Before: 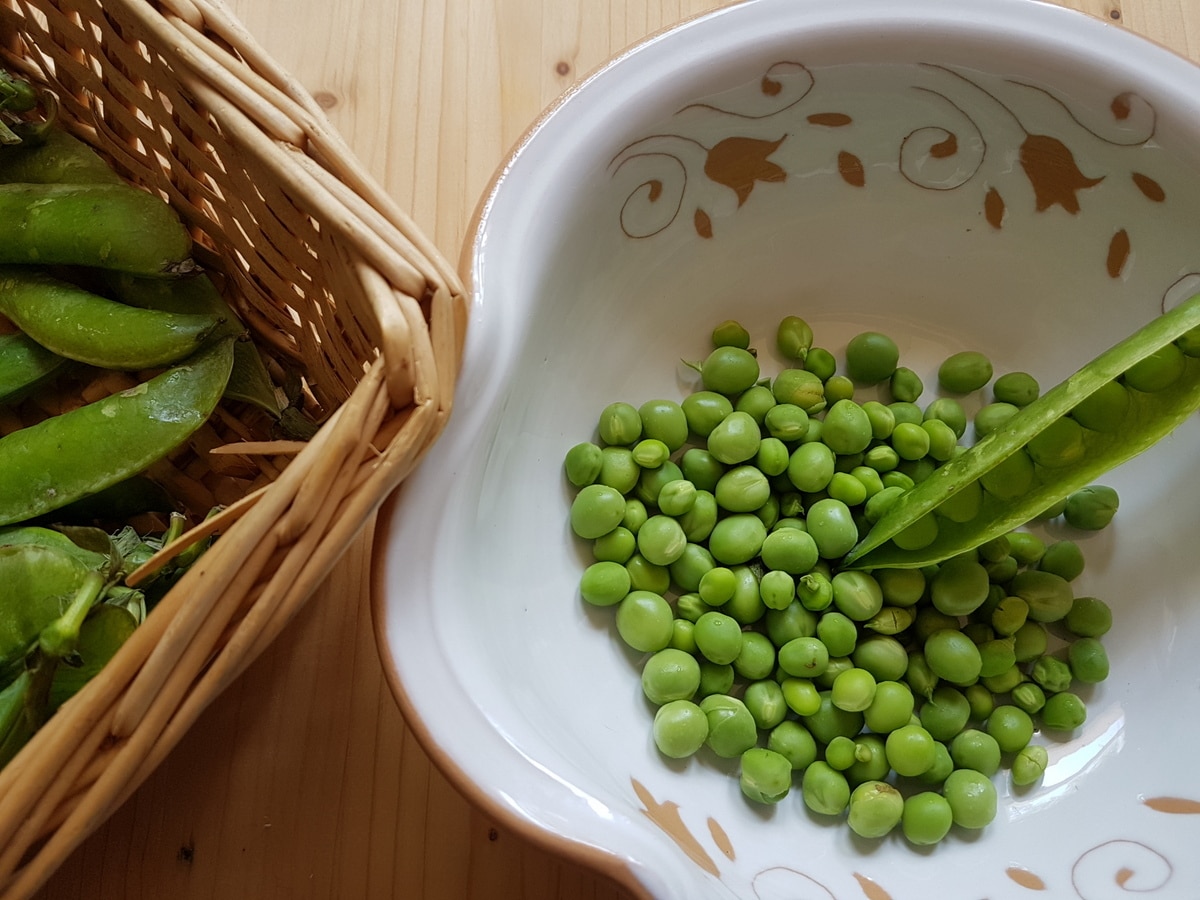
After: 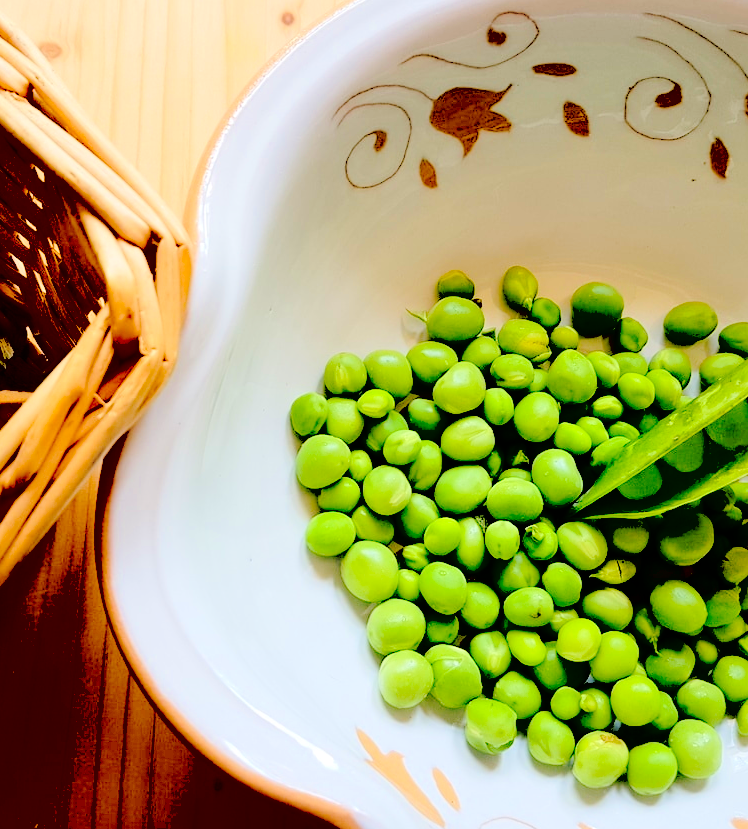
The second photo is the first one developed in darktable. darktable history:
tone equalizer: -8 EV -0.417 EV, -7 EV -0.389 EV, -6 EV -0.333 EV, -5 EV -0.222 EV, -3 EV 0.222 EV, -2 EV 0.333 EV, -1 EV 0.389 EV, +0 EV 0.417 EV, edges refinement/feathering 500, mask exposure compensation -1.57 EV, preserve details no
crop and rotate: left 22.918%, top 5.629%, right 14.711%, bottom 2.247%
exposure: black level correction 0.046, exposure -0.228 EV, compensate highlight preservation false
contrast brightness saturation: brightness 1
color zones: curves: ch0 [(0, 0.613) (0.01, 0.613) (0.245, 0.448) (0.498, 0.529) (0.642, 0.665) (0.879, 0.777) (0.99, 0.613)]; ch1 [(0, 0) (0.143, 0) (0.286, 0) (0.429, 0) (0.571, 0) (0.714, 0) (0.857, 0)], mix -131.09%
